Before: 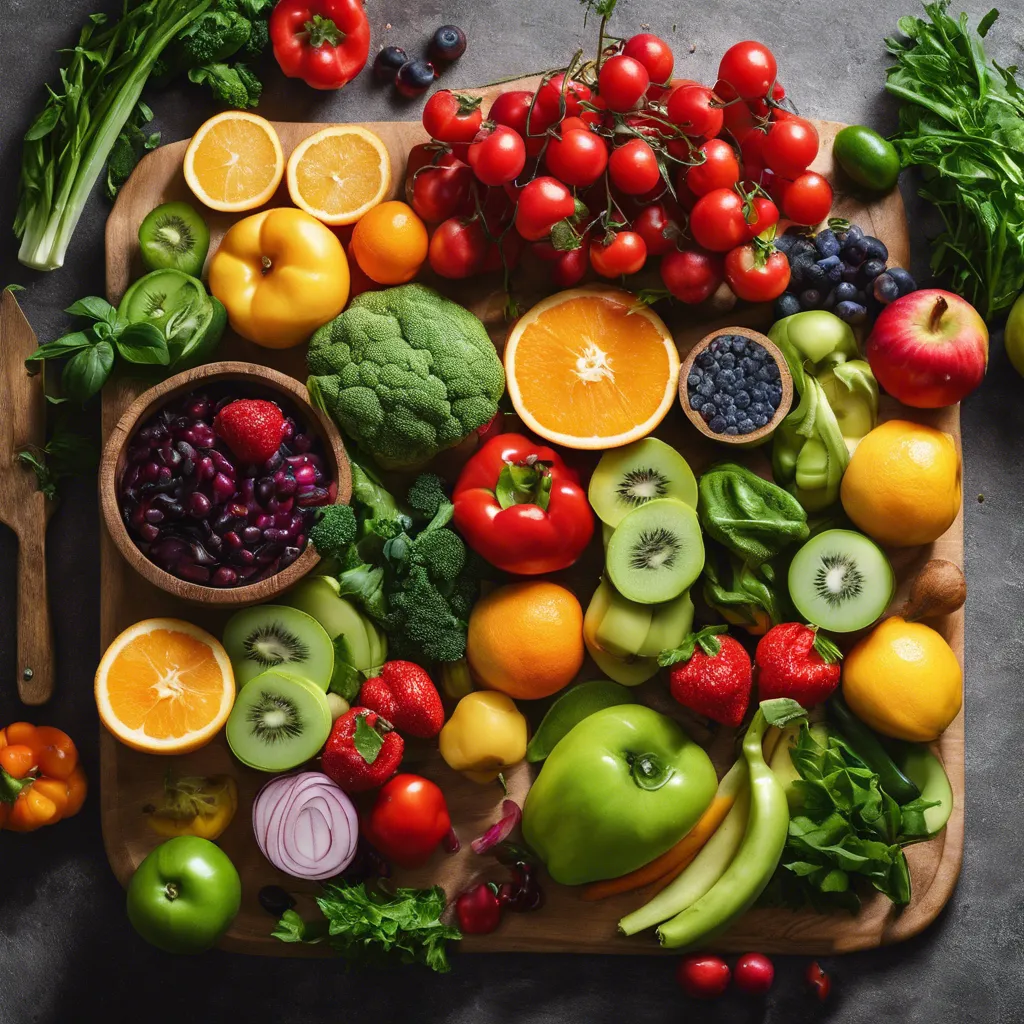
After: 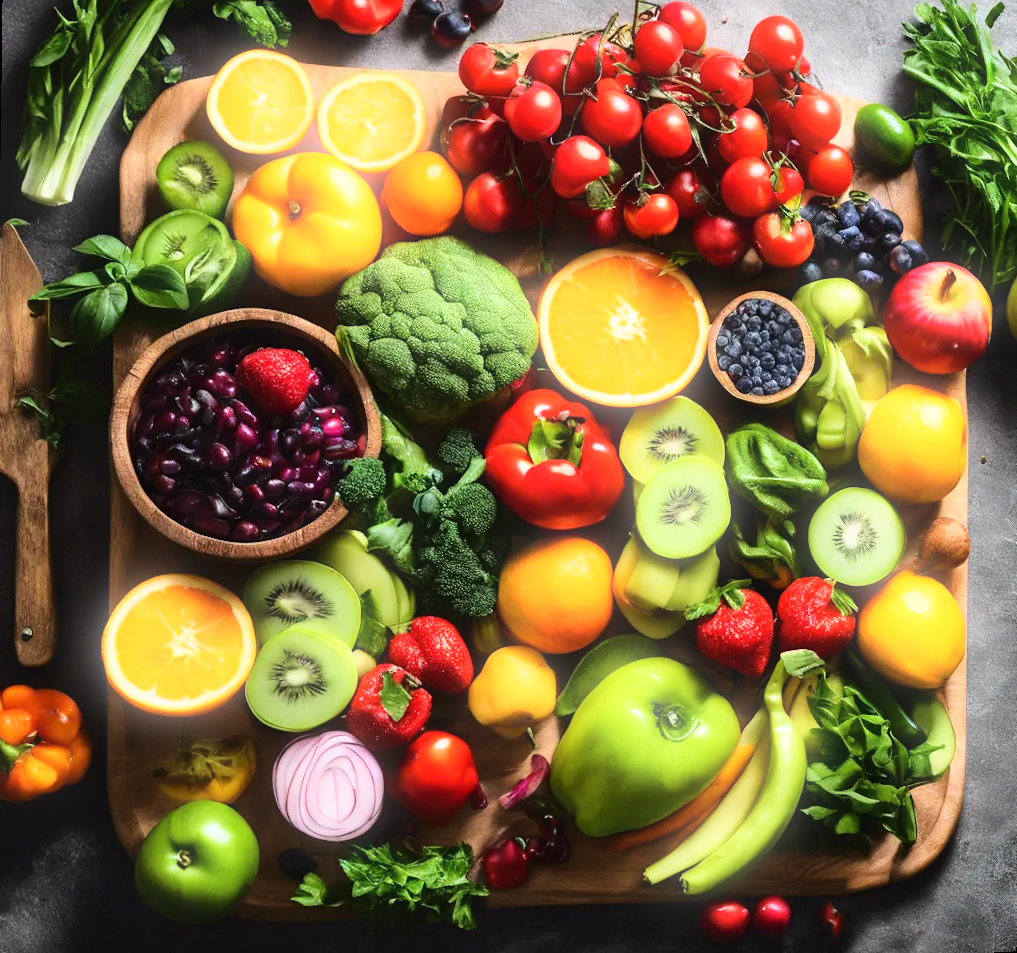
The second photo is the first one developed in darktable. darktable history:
bloom: size 5%, threshold 95%, strength 15%
base curve: curves: ch0 [(0, 0) (0.028, 0.03) (0.121, 0.232) (0.46, 0.748) (0.859, 0.968) (1, 1)]
rotate and perspective: rotation 0.679°, lens shift (horizontal) 0.136, crop left 0.009, crop right 0.991, crop top 0.078, crop bottom 0.95
